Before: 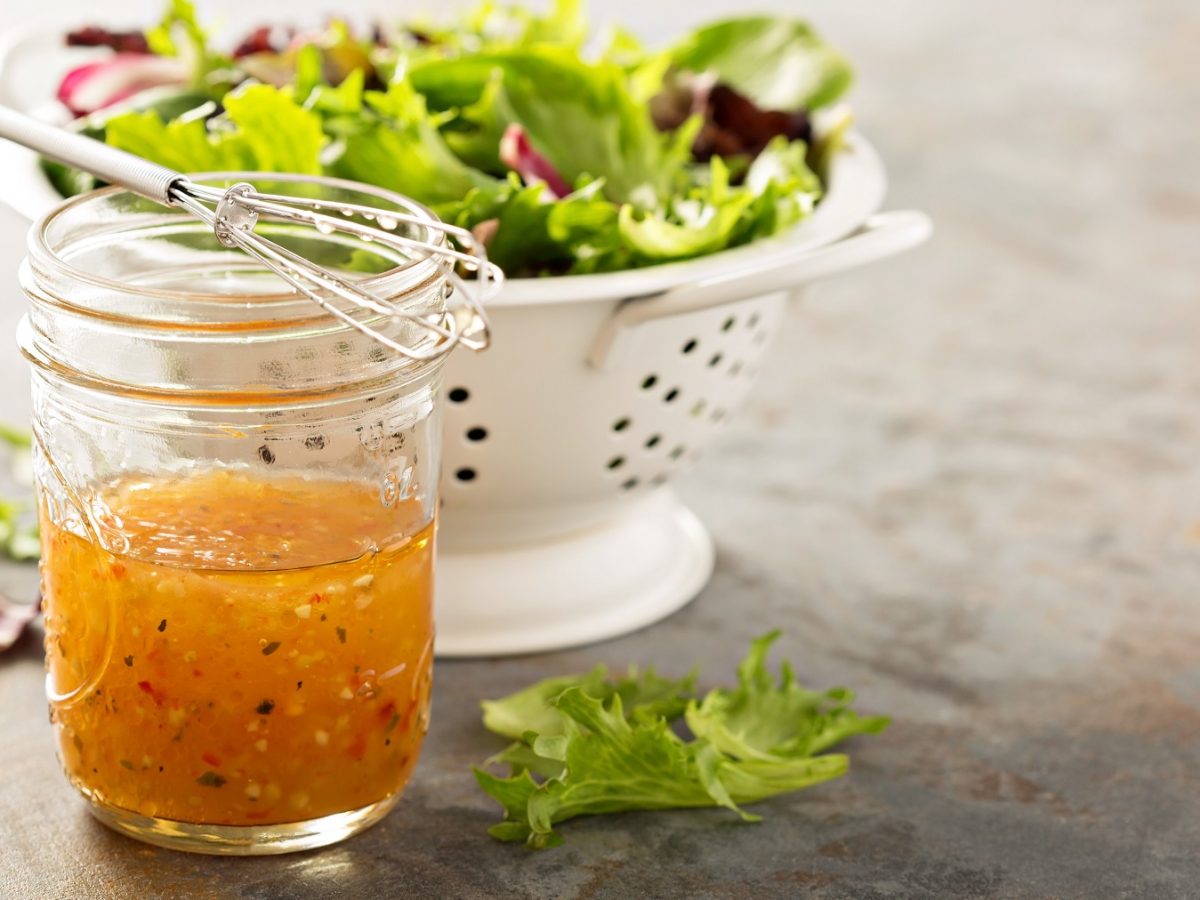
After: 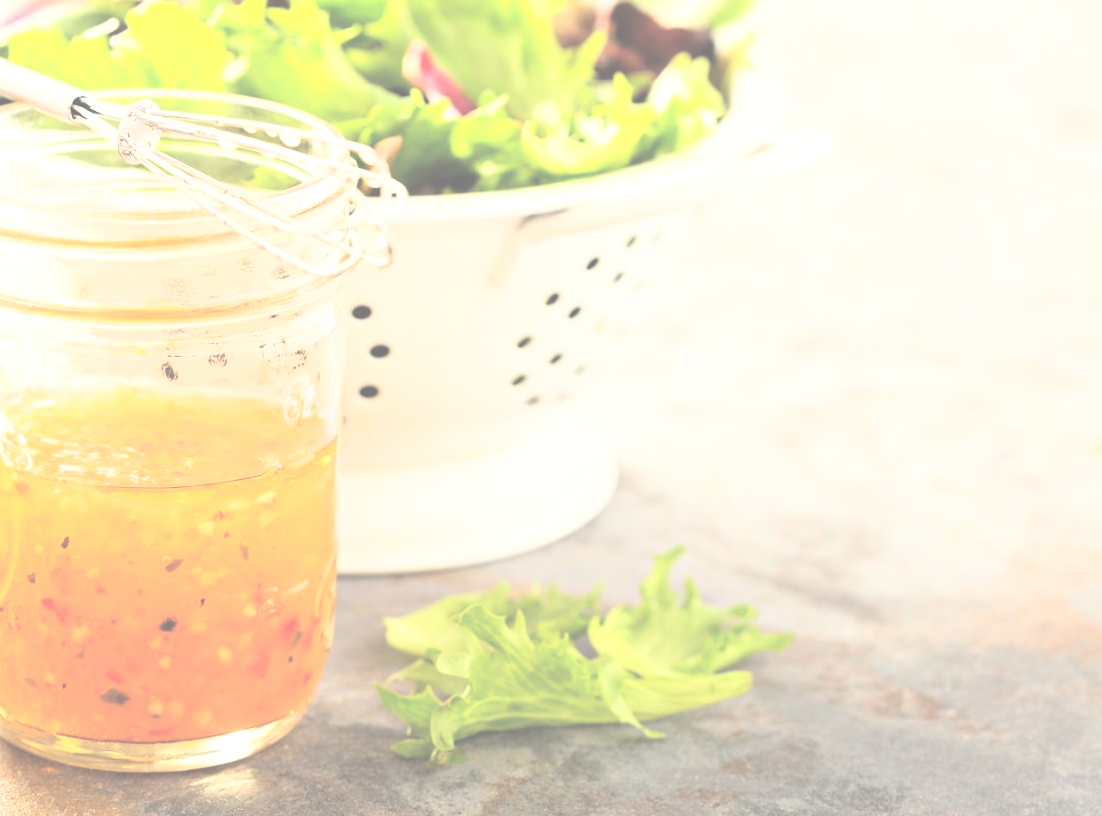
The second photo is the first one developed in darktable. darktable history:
contrast brightness saturation: saturation -0.163
crop and rotate: left 8.155%, top 9.287%
exposure: black level correction -0.07, exposure 0.503 EV, compensate exposure bias true, compensate highlight preservation false
base curve: curves: ch0 [(0, 0) (0, 0) (0.002, 0.001) (0.008, 0.003) (0.019, 0.011) (0.037, 0.037) (0.064, 0.11) (0.102, 0.232) (0.152, 0.379) (0.216, 0.524) (0.296, 0.665) (0.394, 0.789) (0.512, 0.881) (0.651, 0.945) (0.813, 0.986) (1, 1)]
